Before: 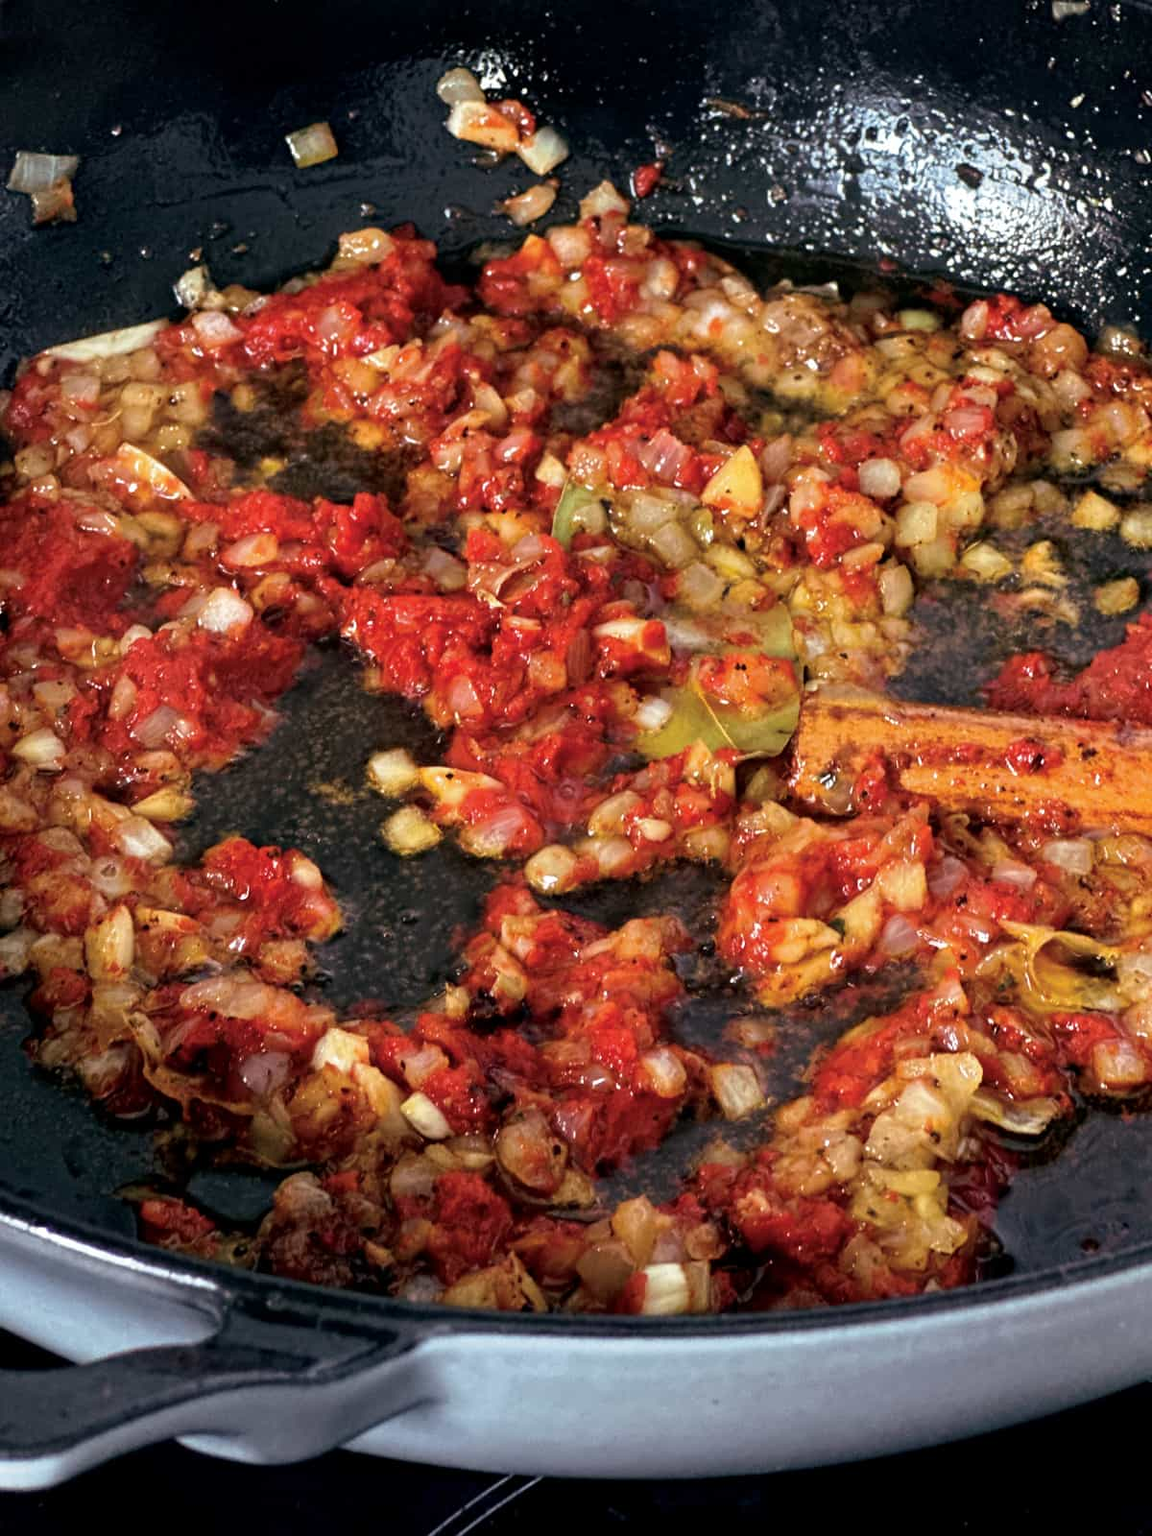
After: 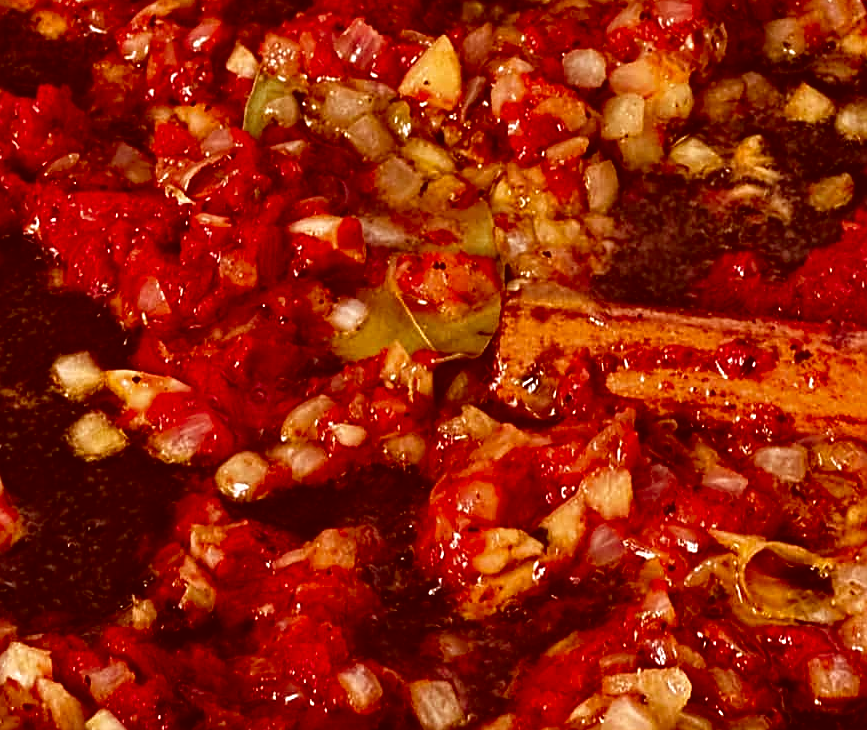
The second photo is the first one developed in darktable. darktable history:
crop and rotate: left 27.672%, top 26.835%, bottom 27.524%
contrast brightness saturation: brightness -0.253, saturation 0.202
color correction: highlights a* 9.05, highlights b* 8.51, shadows a* 39.54, shadows b* 39.68, saturation 0.785
sharpen: on, module defaults
